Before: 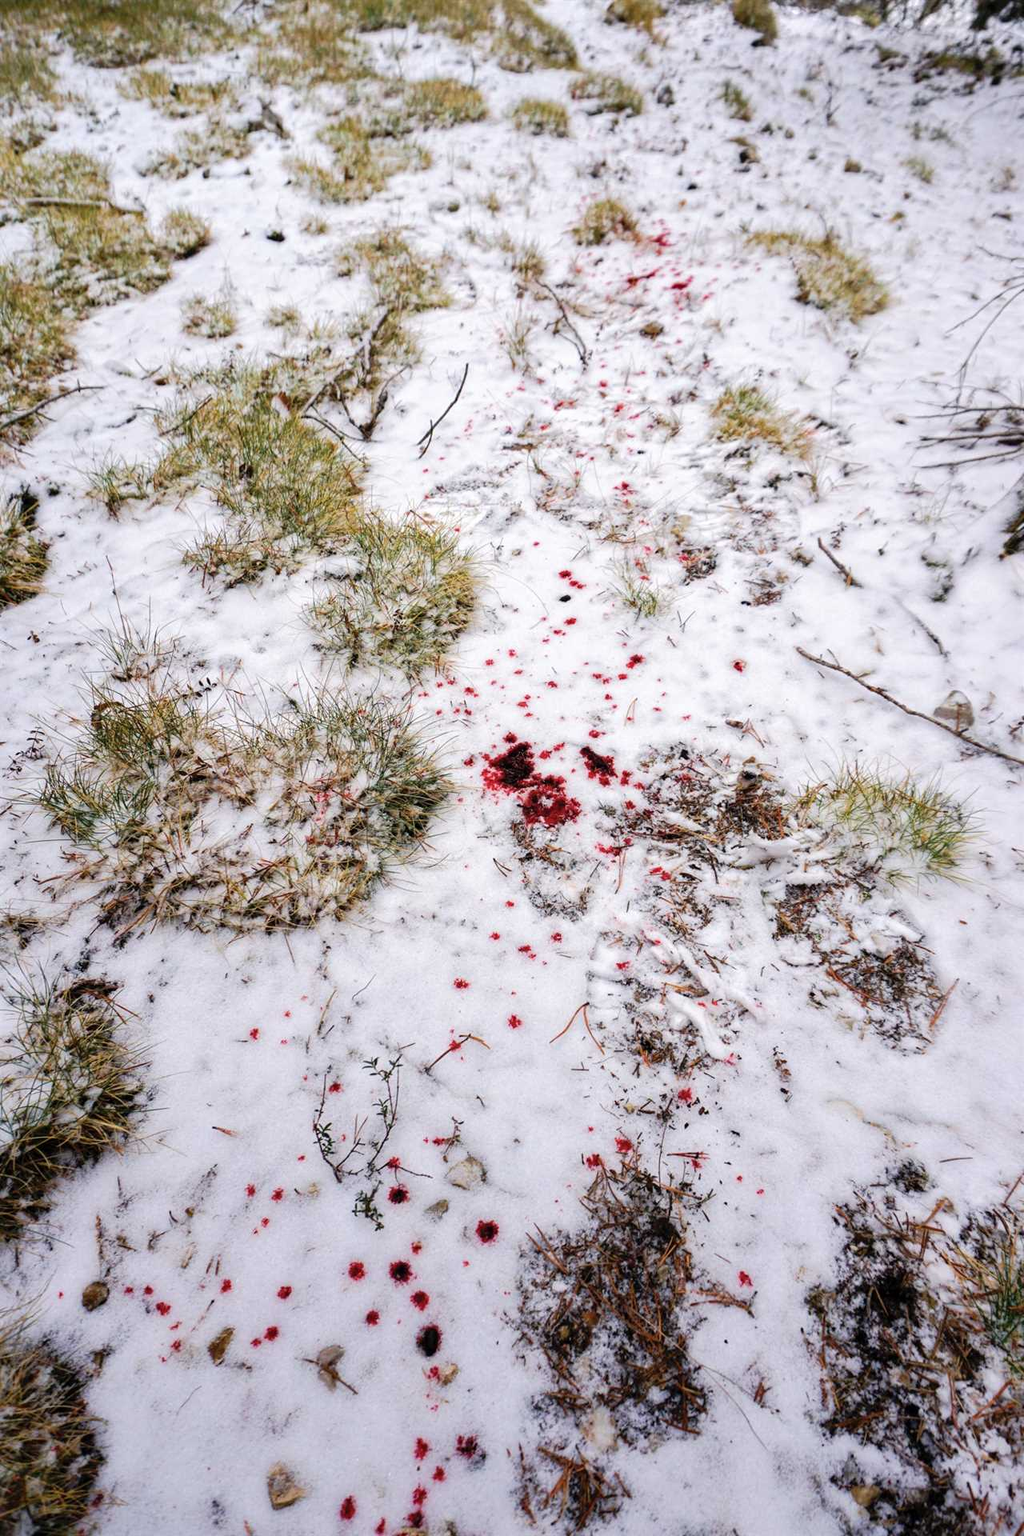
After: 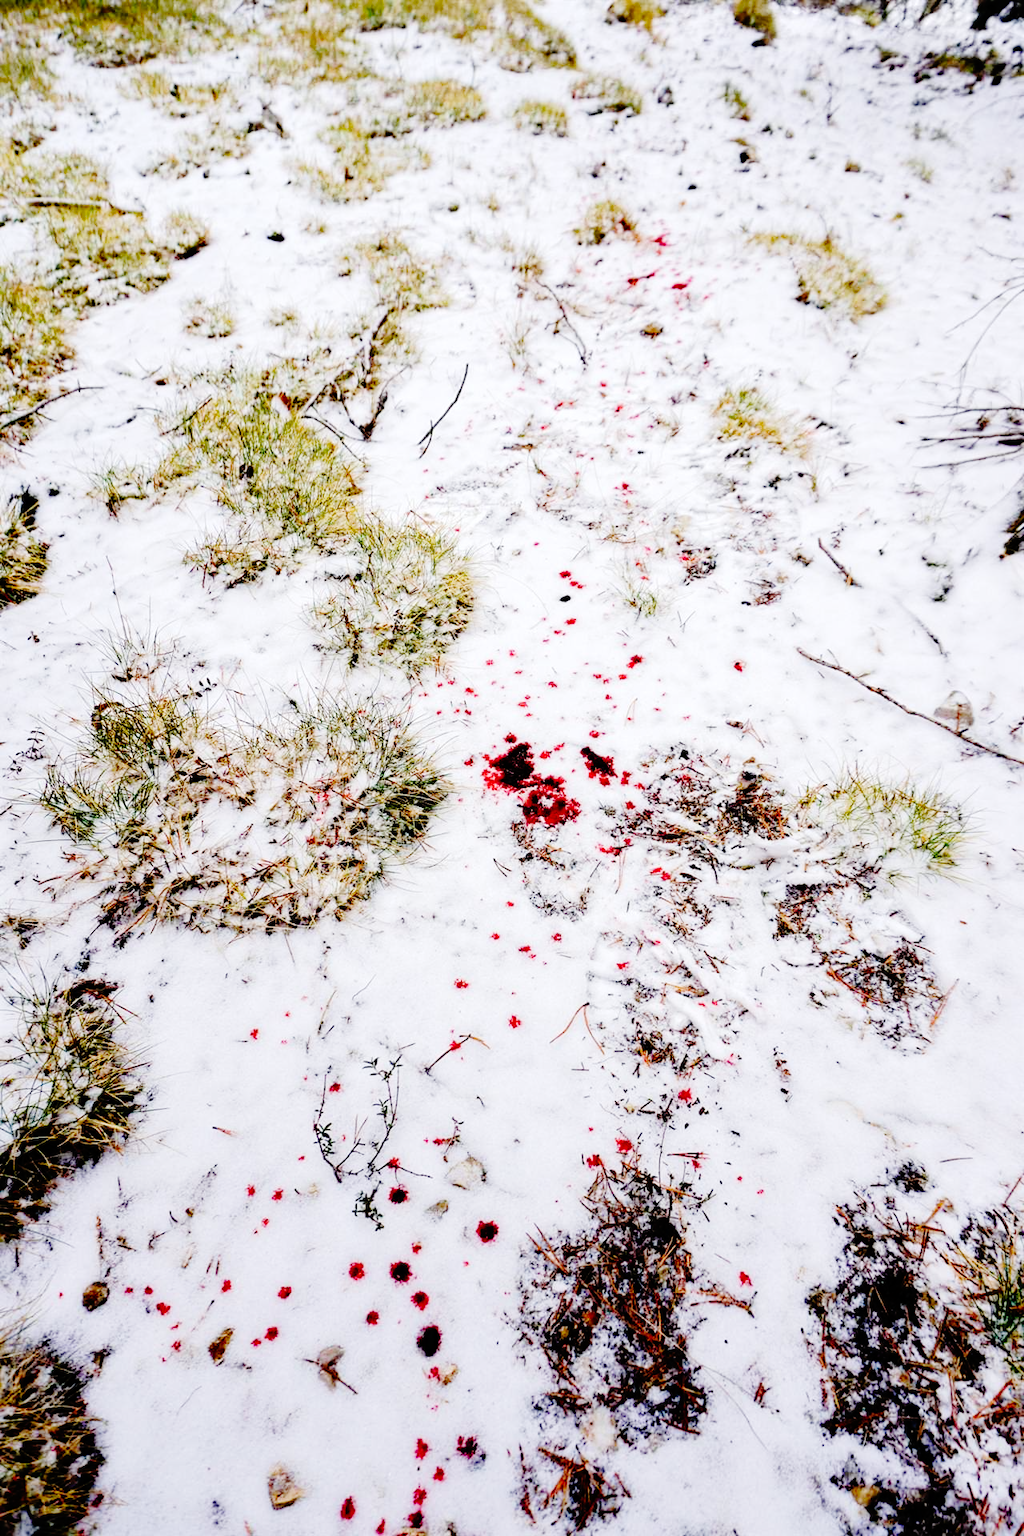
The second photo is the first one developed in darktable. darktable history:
base curve: curves: ch0 [(0, 0) (0.036, 0.01) (0.123, 0.254) (0.258, 0.504) (0.507, 0.748) (1, 1)], preserve colors none
white balance: red 0.988, blue 1.017
